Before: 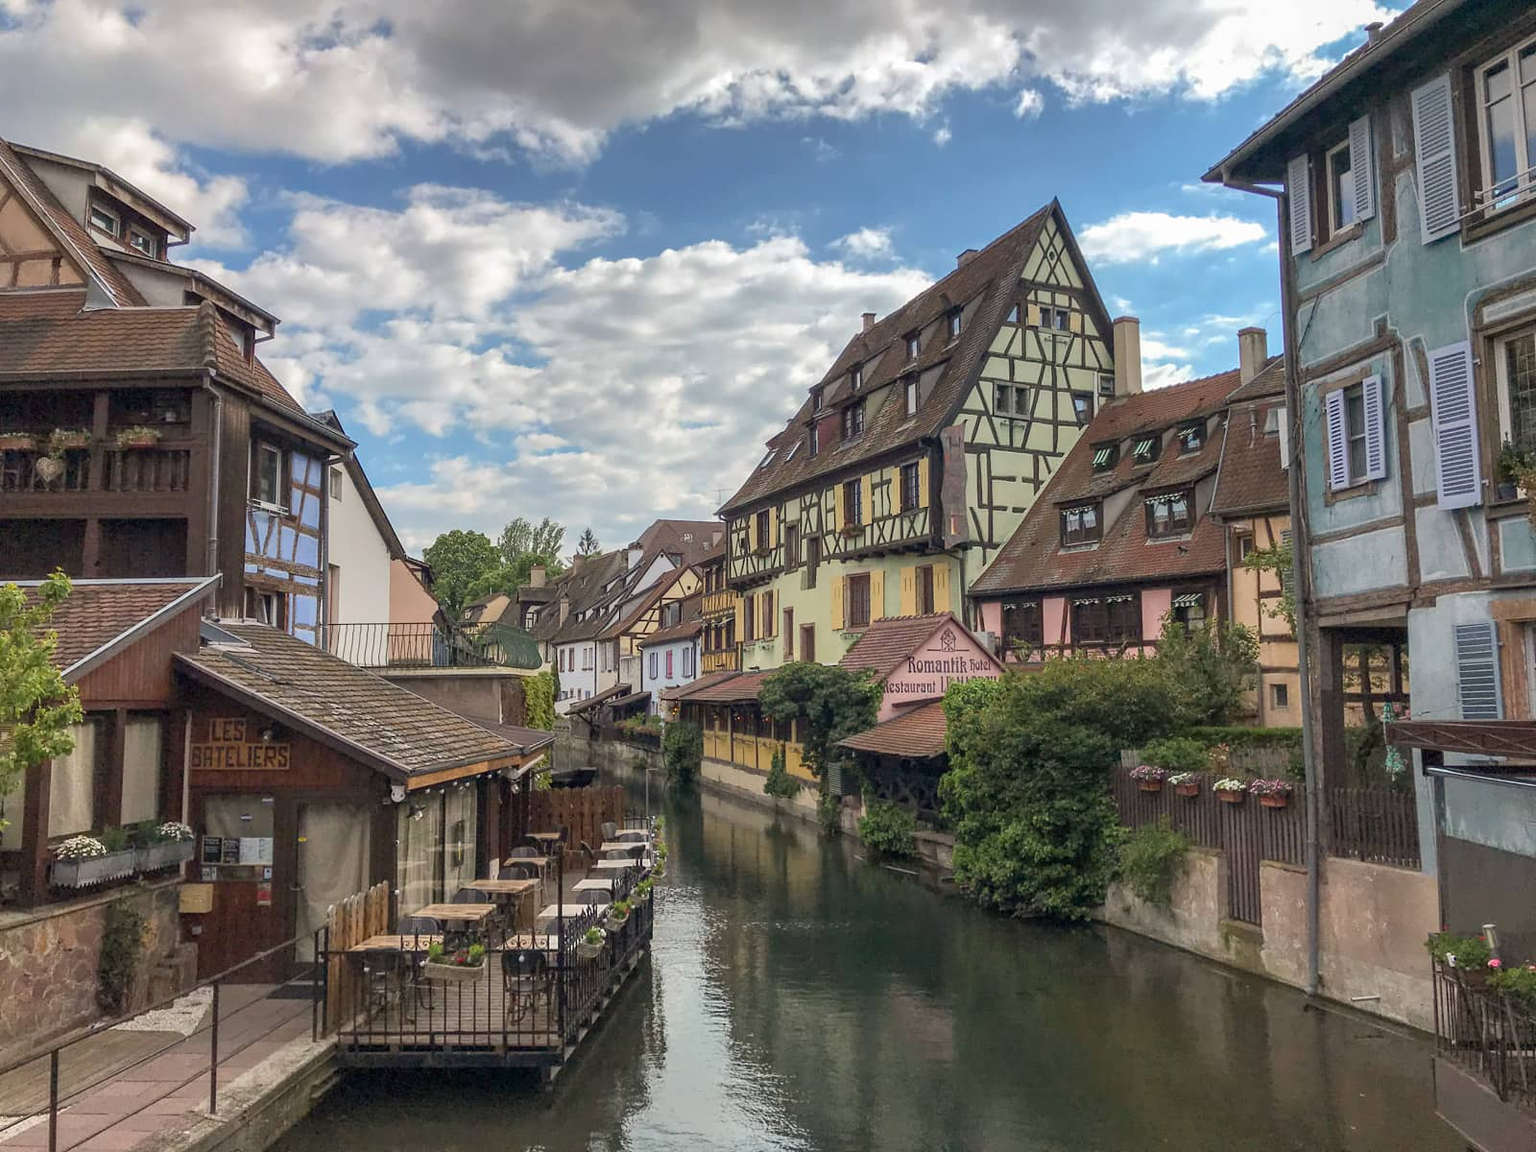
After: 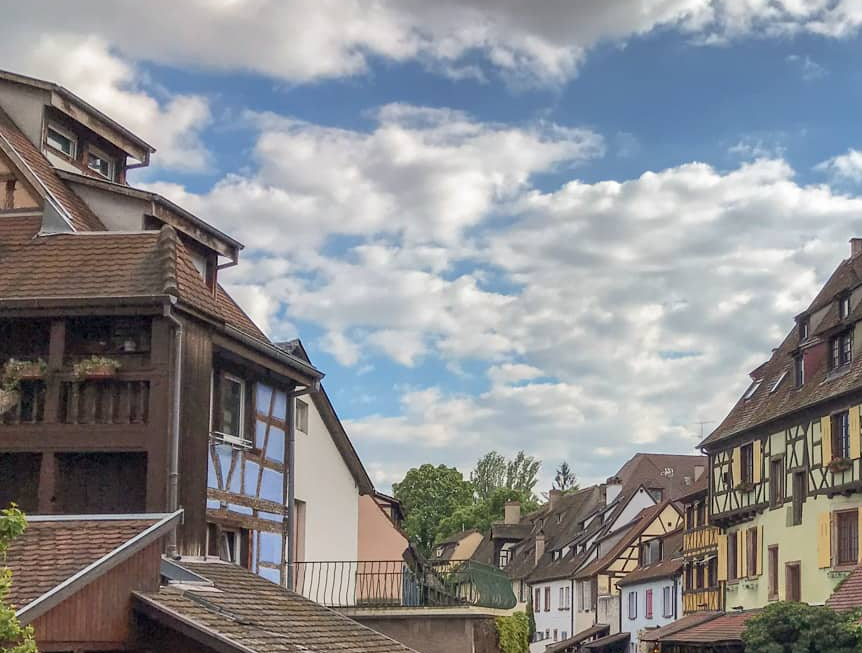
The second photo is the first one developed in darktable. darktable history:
crop and rotate: left 3.024%, top 7.417%, right 43.063%, bottom 38.1%
